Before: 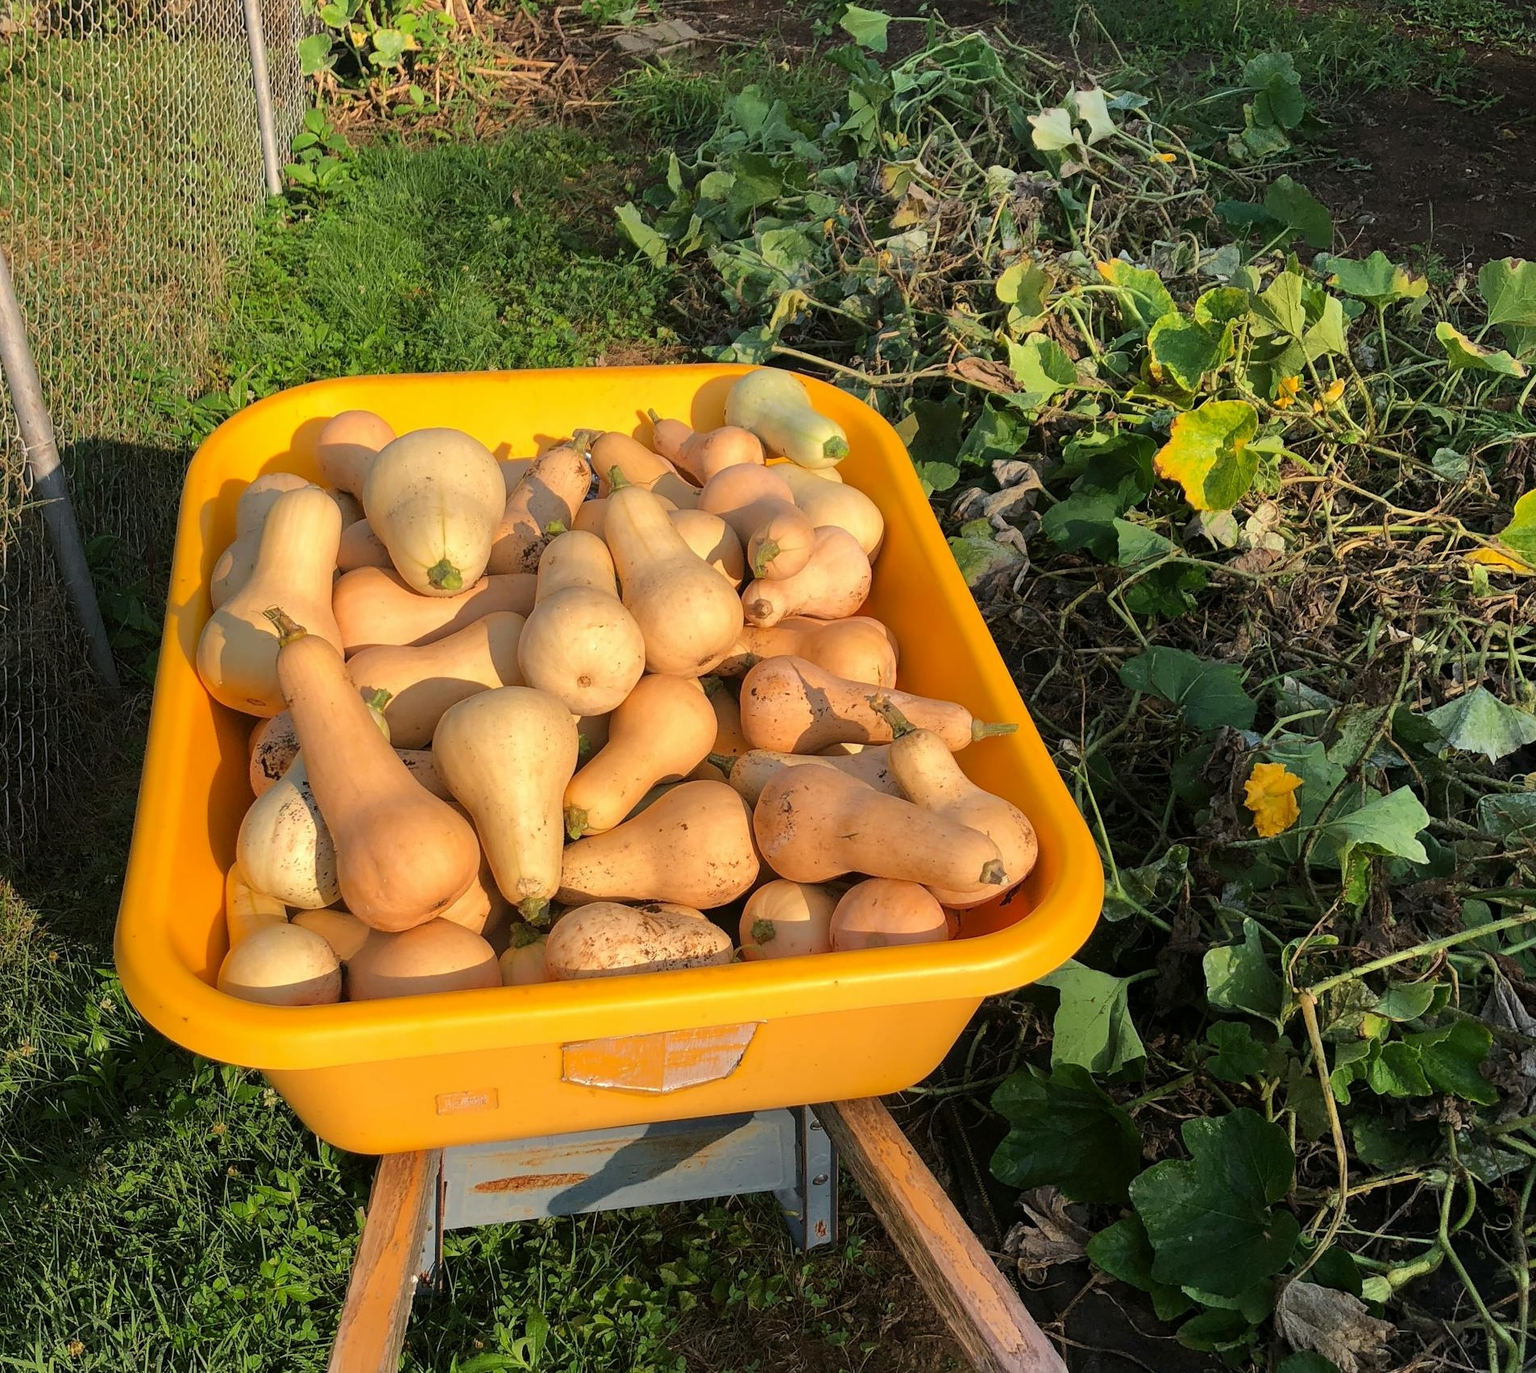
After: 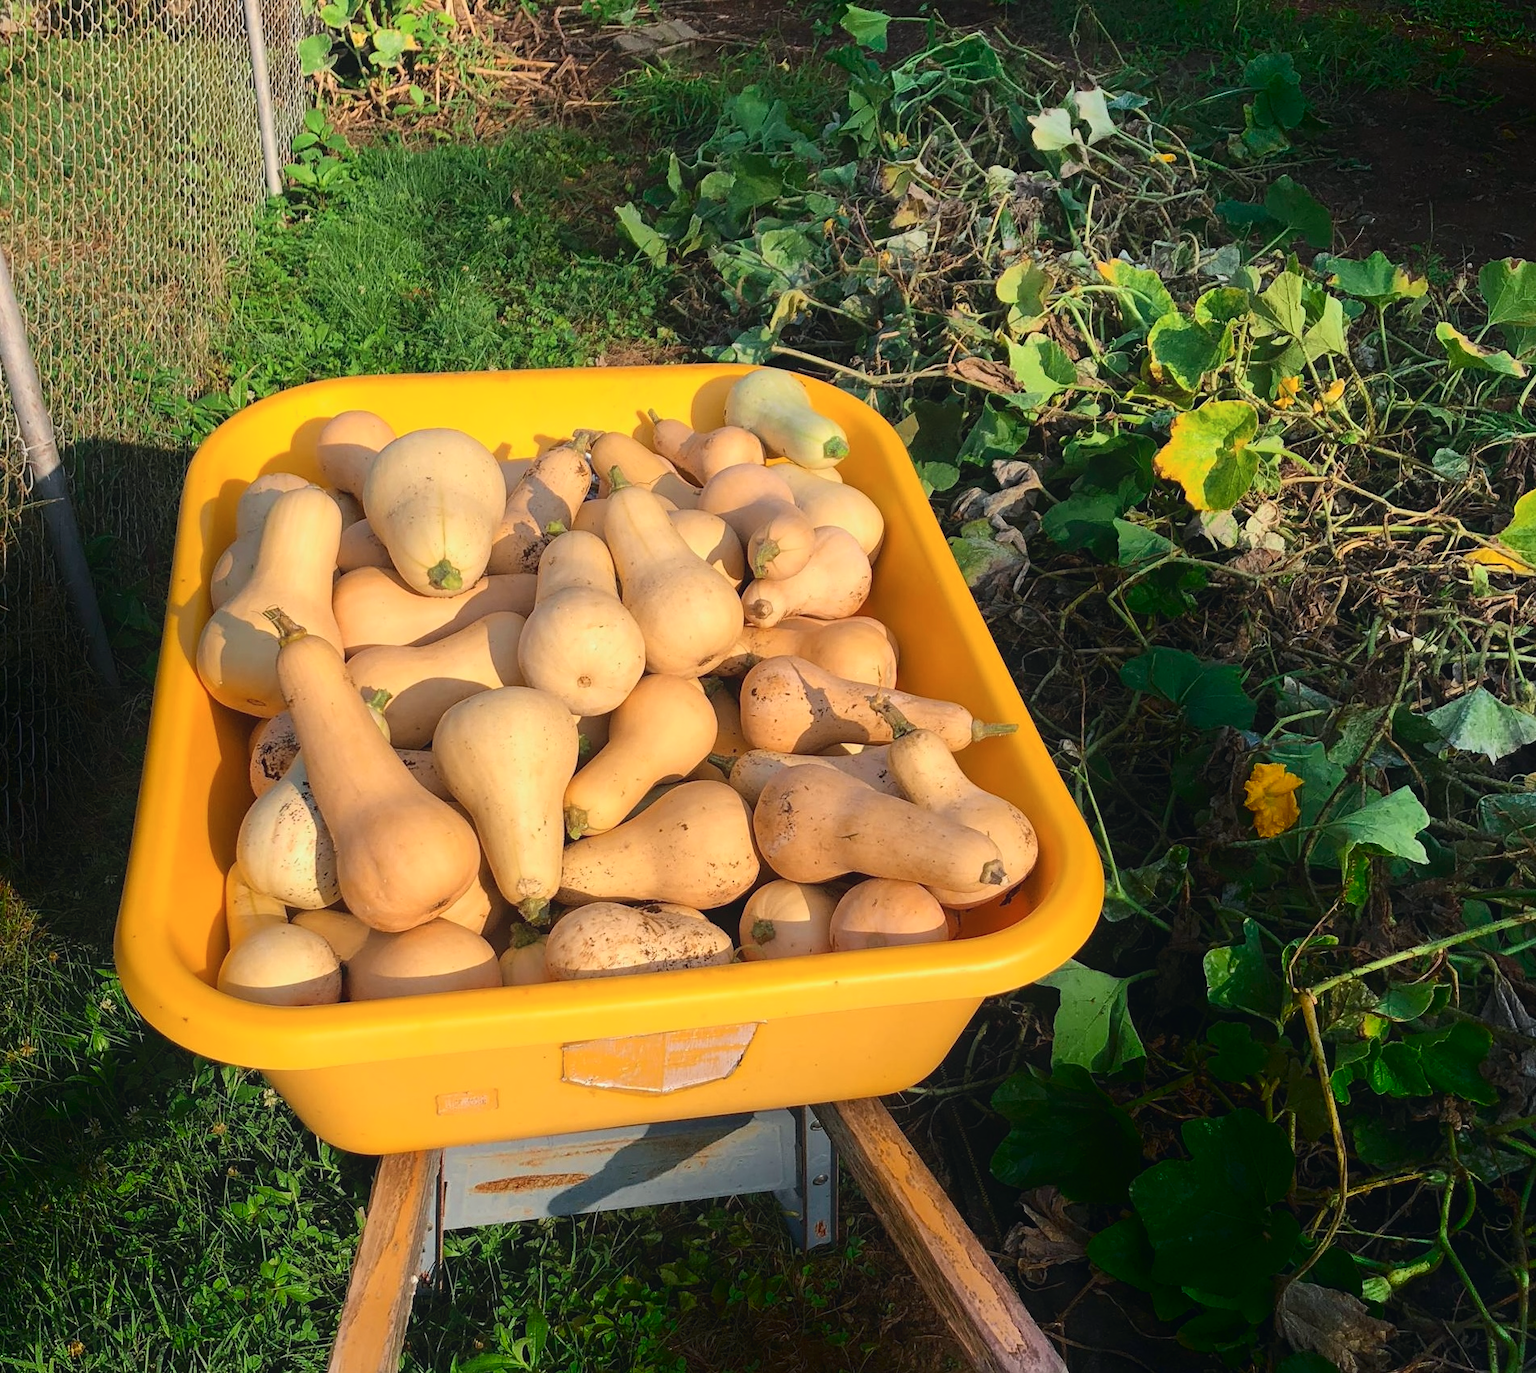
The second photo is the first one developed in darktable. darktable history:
shadows and highlights: shadows -70, highlights 35, soften with gaussian
tone curve: curves: ch0 [(0, 0.045) (0.155, 0.169) (0.46, 0.466) (0.751, 0.788) (1, 0.961)]; ch1 [(0, 0) (0.43, 0.408) (0.472, 0.469) (0.505, 0.503) (0.553, 0.555) (0.592, 0.581) (1, 1)]; ch2 [(0, 0) (0.505, 0.495) (0.579, 0.569) (1, 1)], color space Lab, independent channels, preserve colors none
